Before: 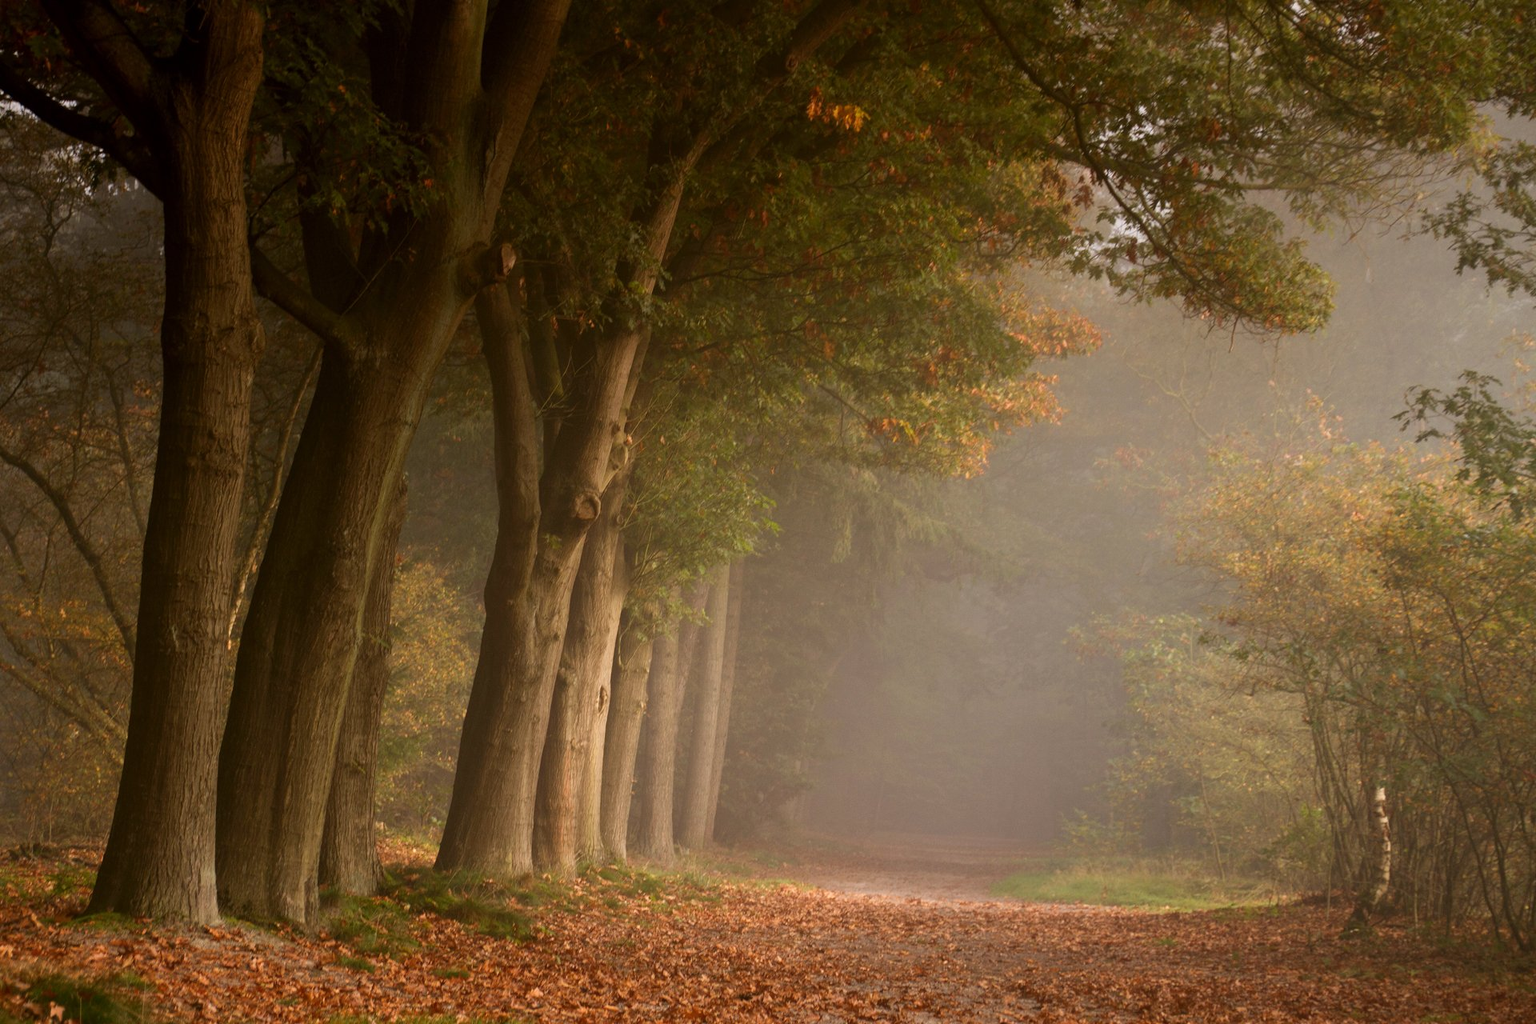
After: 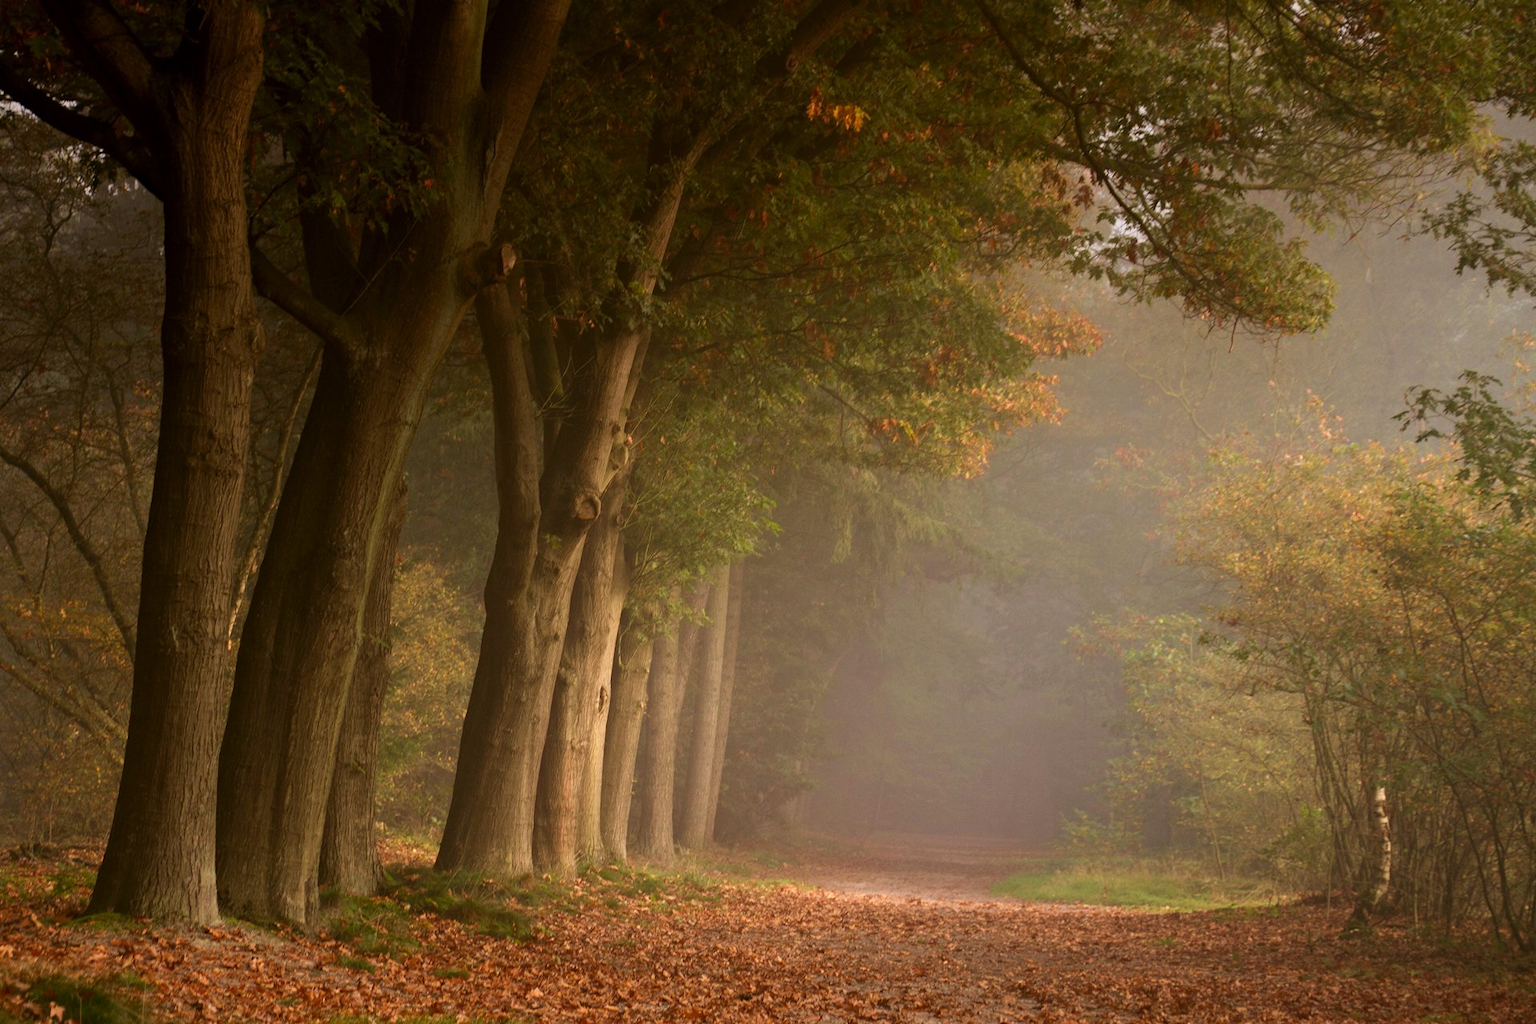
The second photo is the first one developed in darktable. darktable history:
velvia: on, module defaults
haze removal: compatibility mode true, adaptive false
exposure: exposure -0.053 EV, compensate highlight preservation false
